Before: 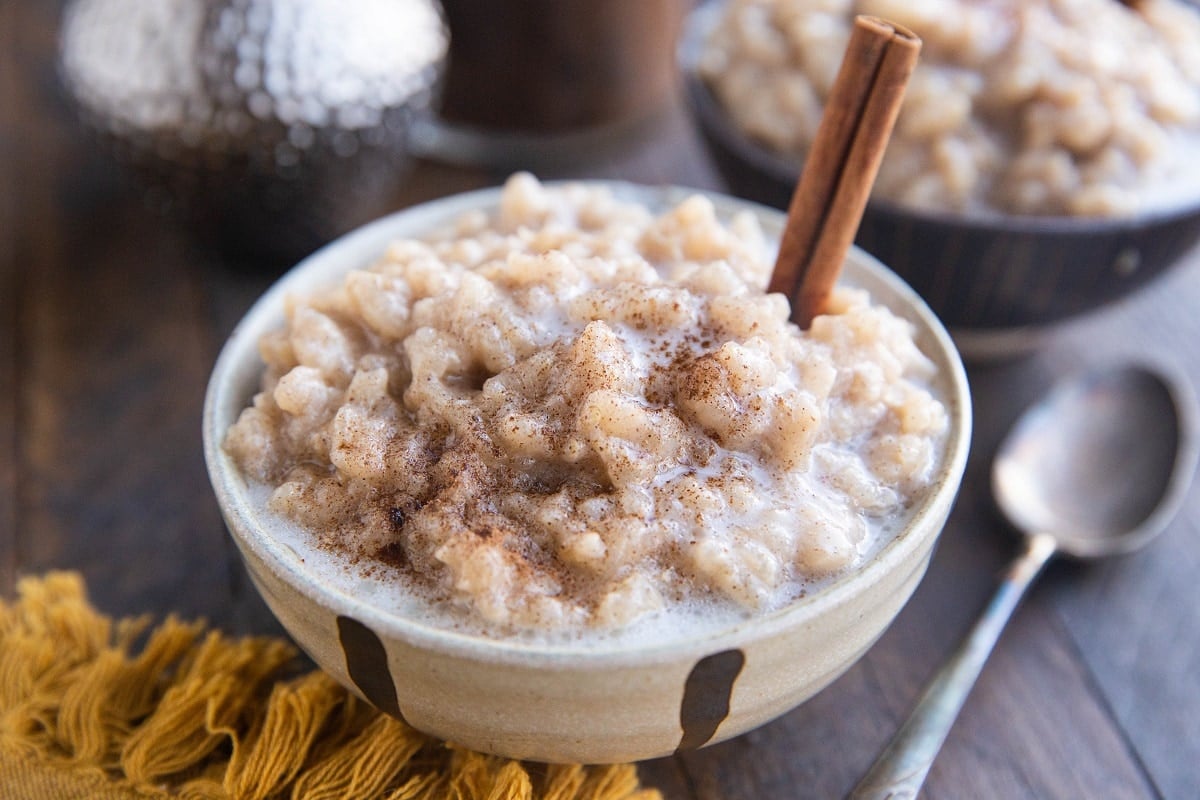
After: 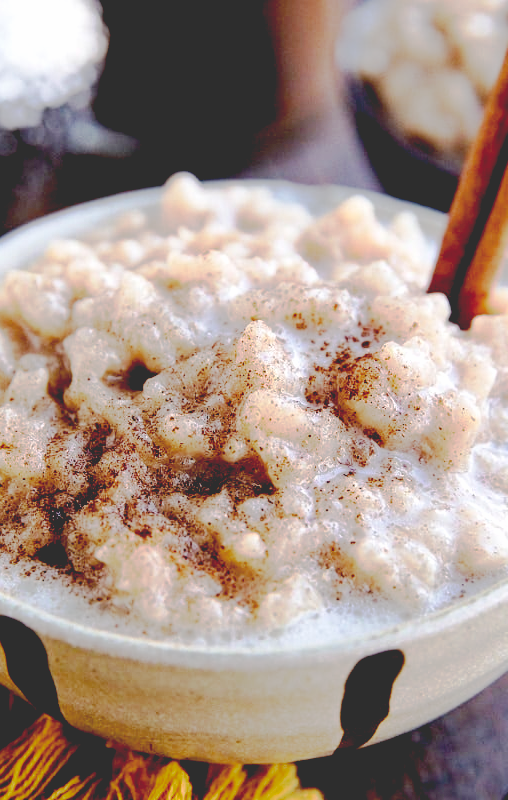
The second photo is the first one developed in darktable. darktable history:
contrast brightness saturation: saturation -0.05
crop: left 28.343%, right 29.318%
base curve: curves: ch0 [(0.065, 0.026) (0.236, 0.358) (0.53, 0.546) (0.777, 0.841) (0.924, 0.992)], preserve colors none
